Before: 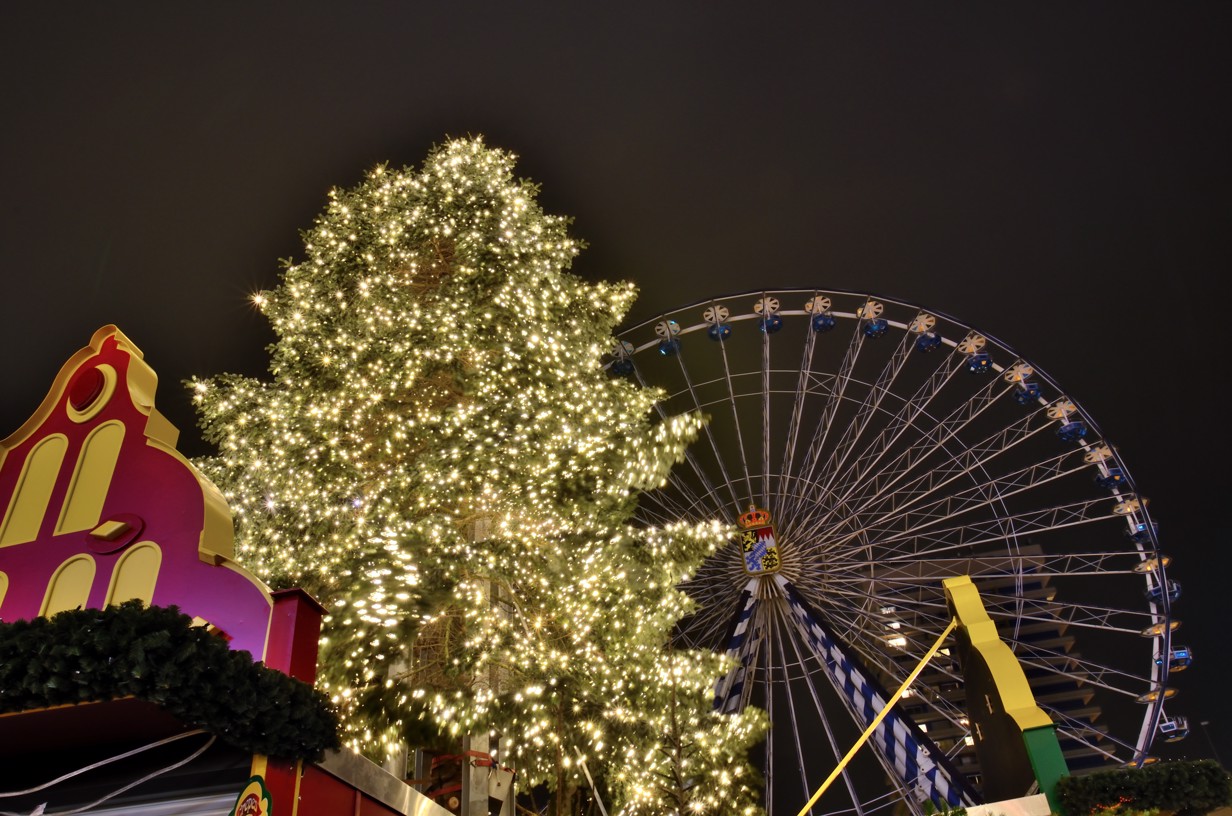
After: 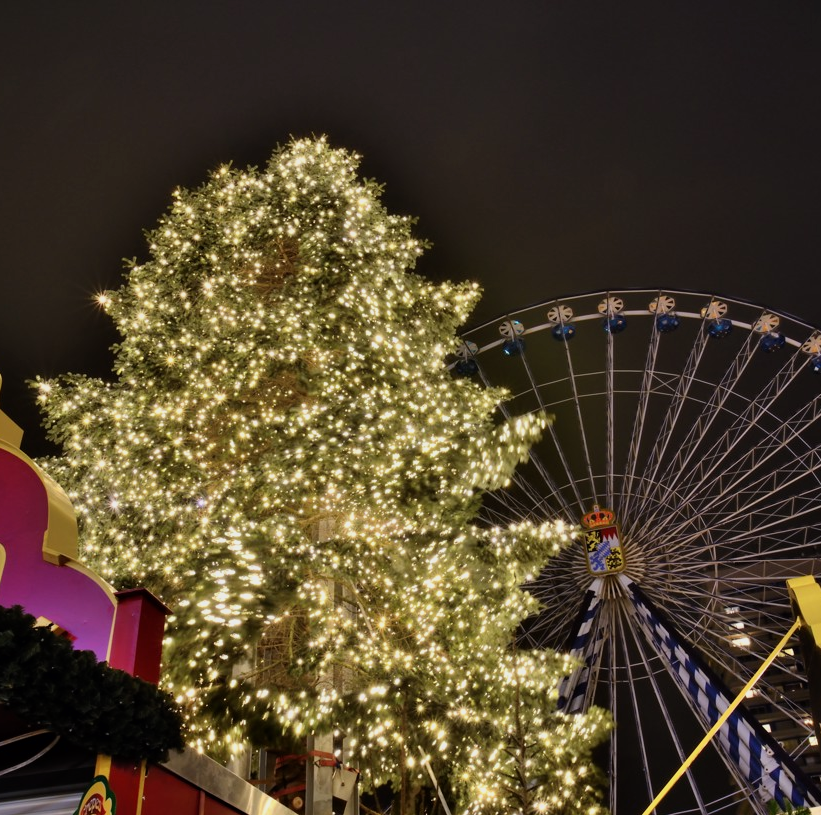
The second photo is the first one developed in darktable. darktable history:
filmic rgb: black relative exposure -11.35 EV, white relative exposure 3.22 EV, hardness 6.76, color science v6 (2022)
crop and rotate: left 12.673%, right 20.66%
